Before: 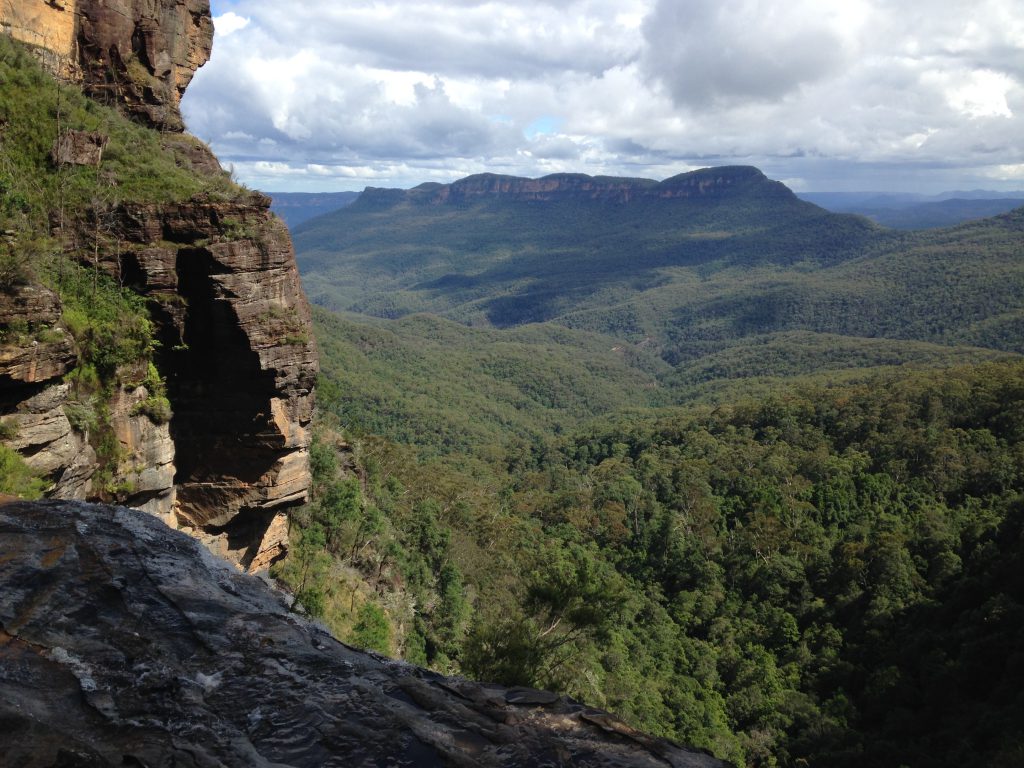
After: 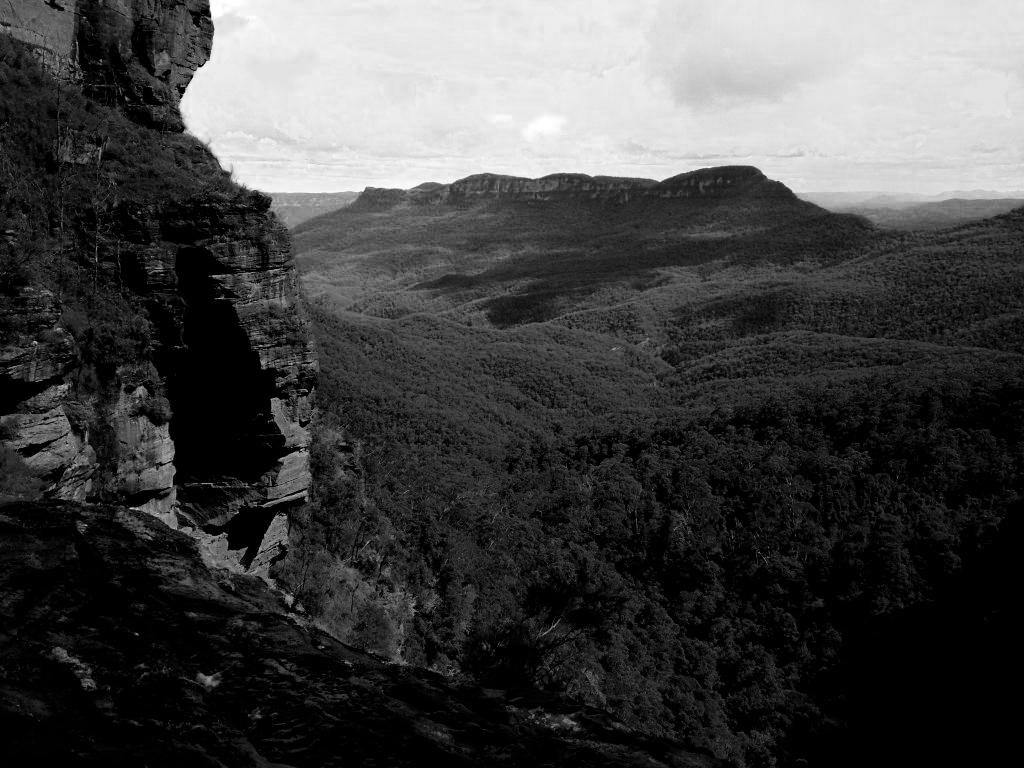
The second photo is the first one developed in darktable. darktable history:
filmic rgb: black relative exposure -5 EV, hardness 2.88, contrast 1.3, highlights saturation mix -30%
monochrome: a 30.25, b 92.03
exposure: black level correction 0, compensate exposure bias true, compensate highlight preservation false
contrast brightness saturation: contrast 0.21, brightness -0.11, saturation 0.21
color zones: curves: ch0 [(0.287, 0.048) (0.493, 0.484) (0.737, 0.816)]; ch1 [(0, 0) (0.143, 0) (0.286, 0) (0.429, 0) (0.571, 0) (0.714, 0) (0.857, 0)]
white balance: red 0.988, blue 1.017
